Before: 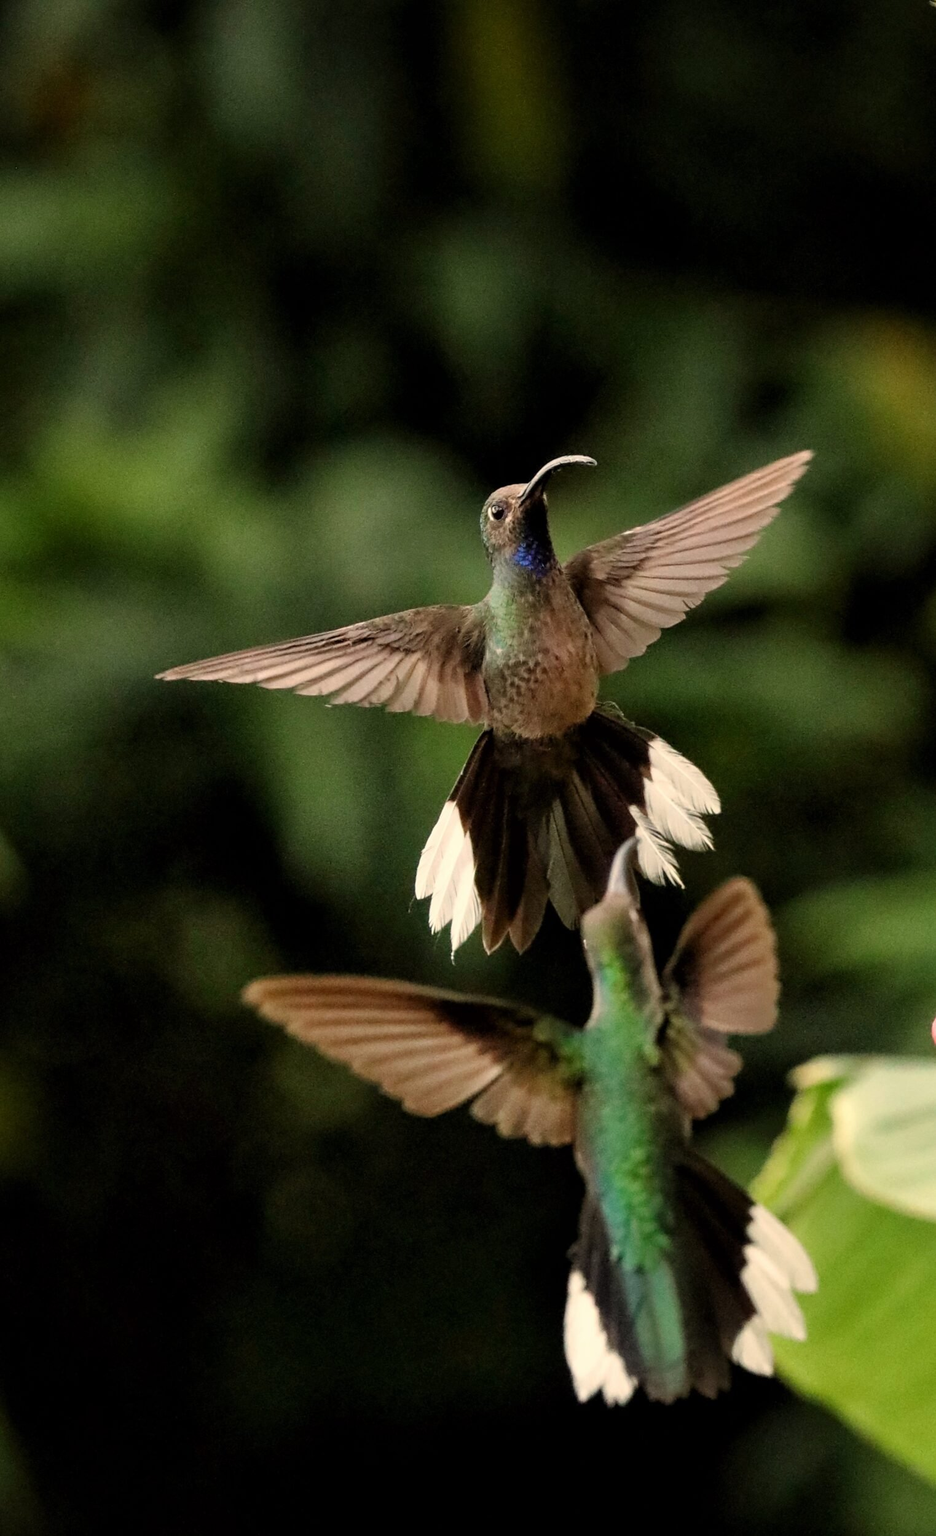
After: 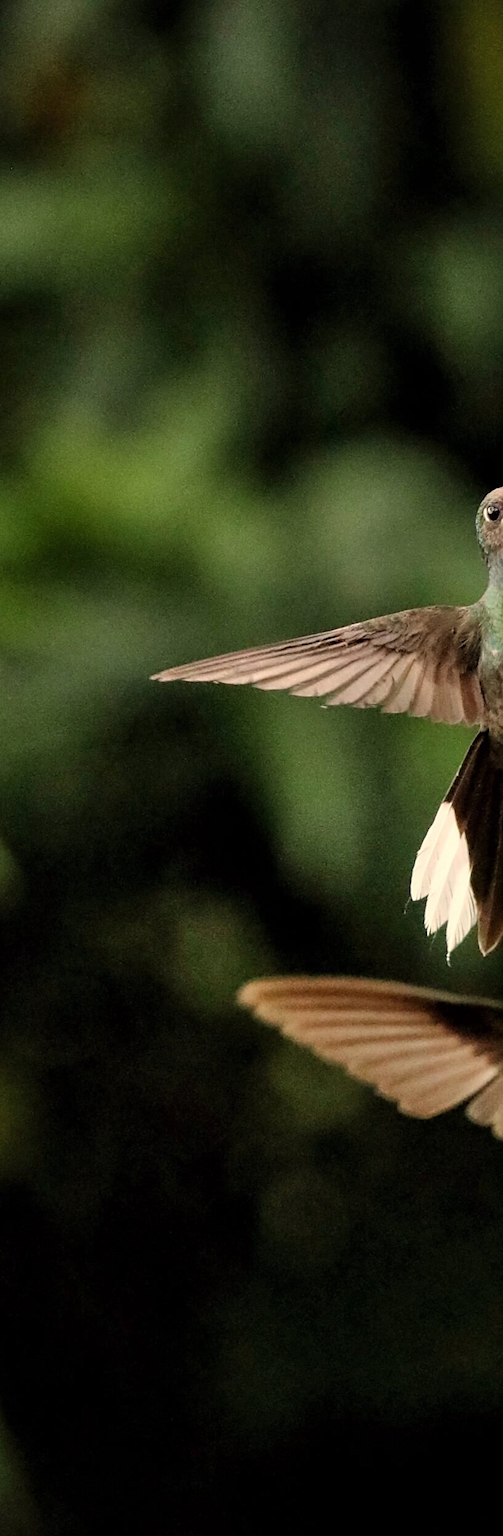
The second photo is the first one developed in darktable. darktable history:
sharpen: amount 0.2
shadows and highlights: shadows 32, highlights -32, soften with gaussian
crop: left 0.587%, right 45.588%, bottom 0.086%
